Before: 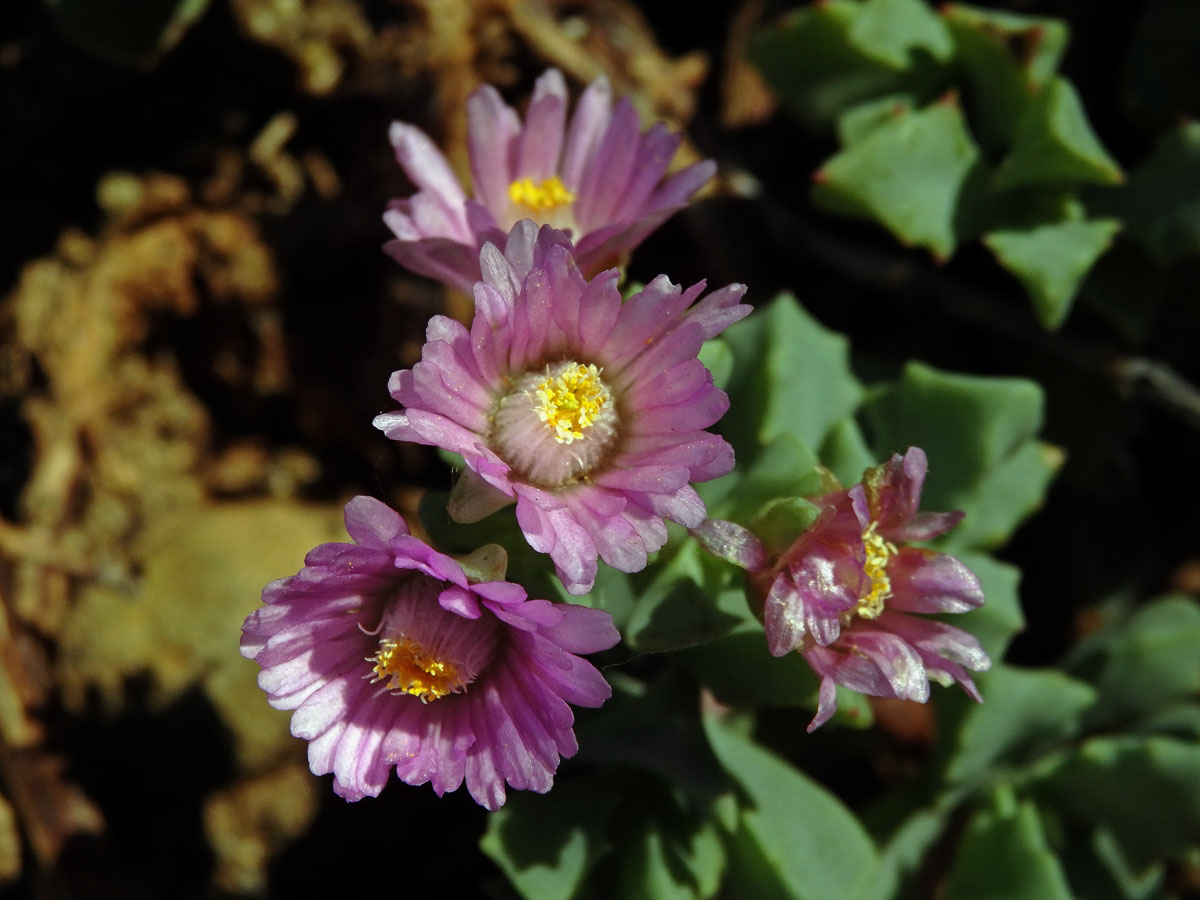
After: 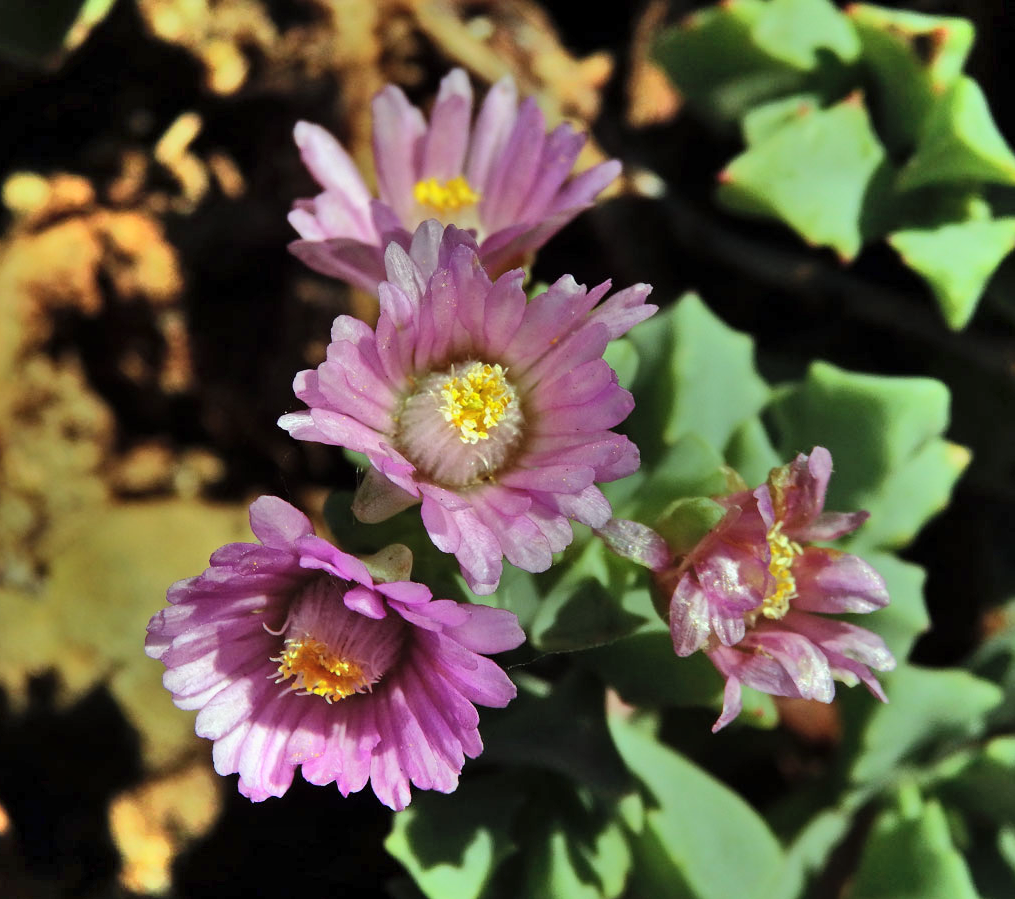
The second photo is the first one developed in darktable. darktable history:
crop: left 7.964%, right 7.372%
shadows and highlights: shadows 76.39, highlights -25.02, soften with gaussian
